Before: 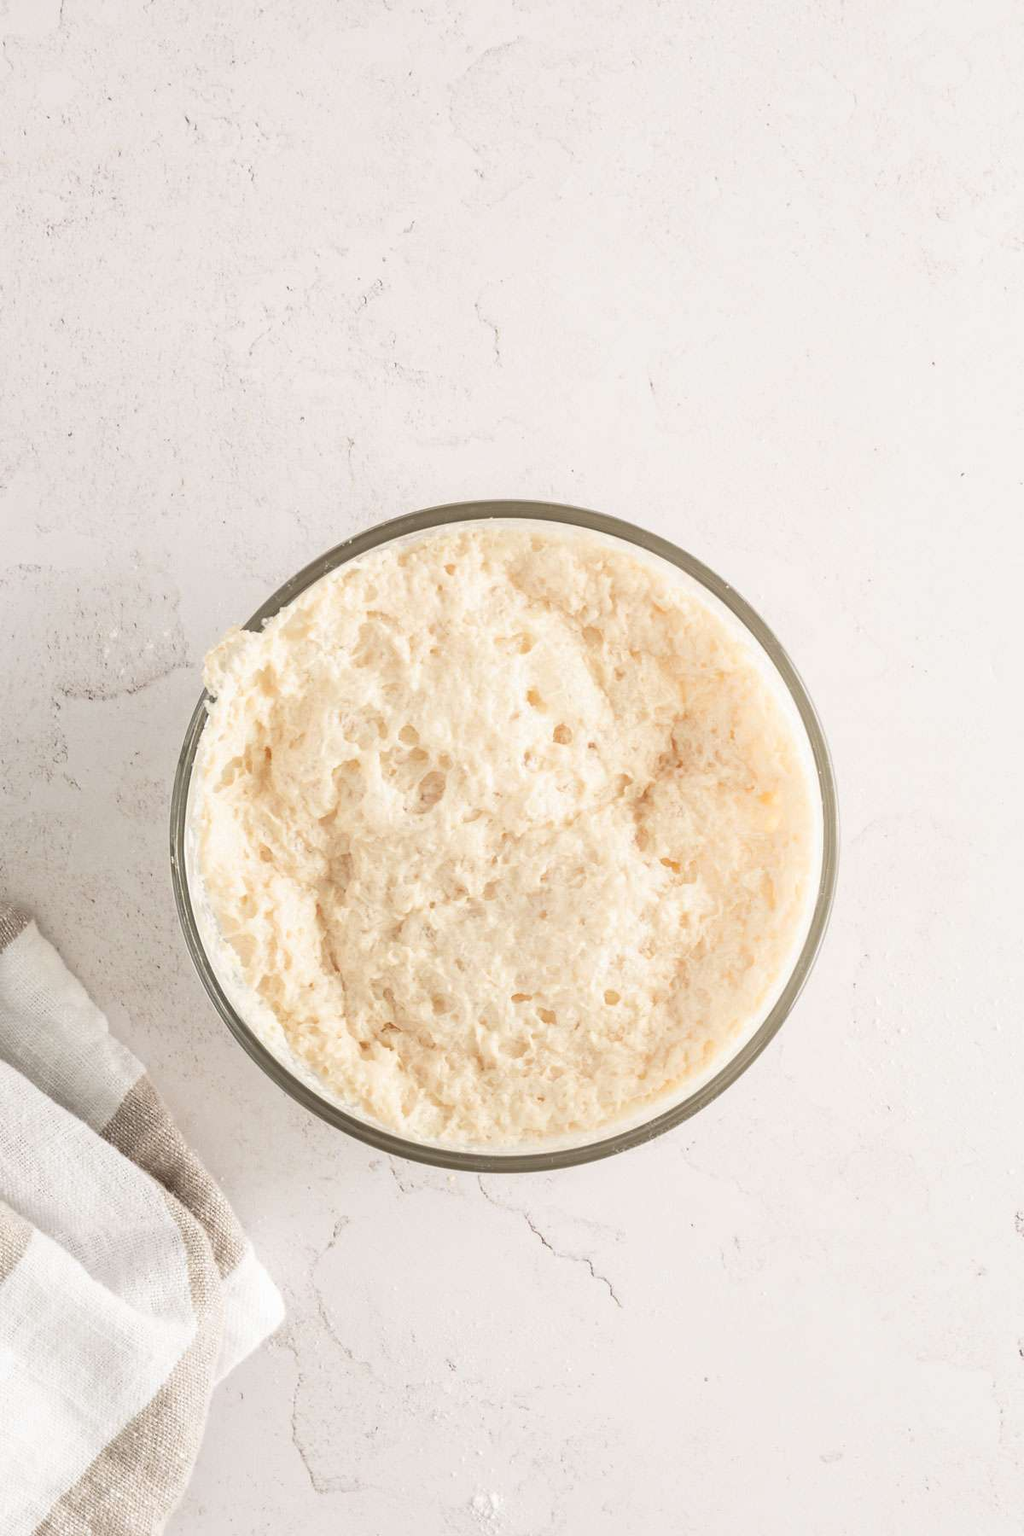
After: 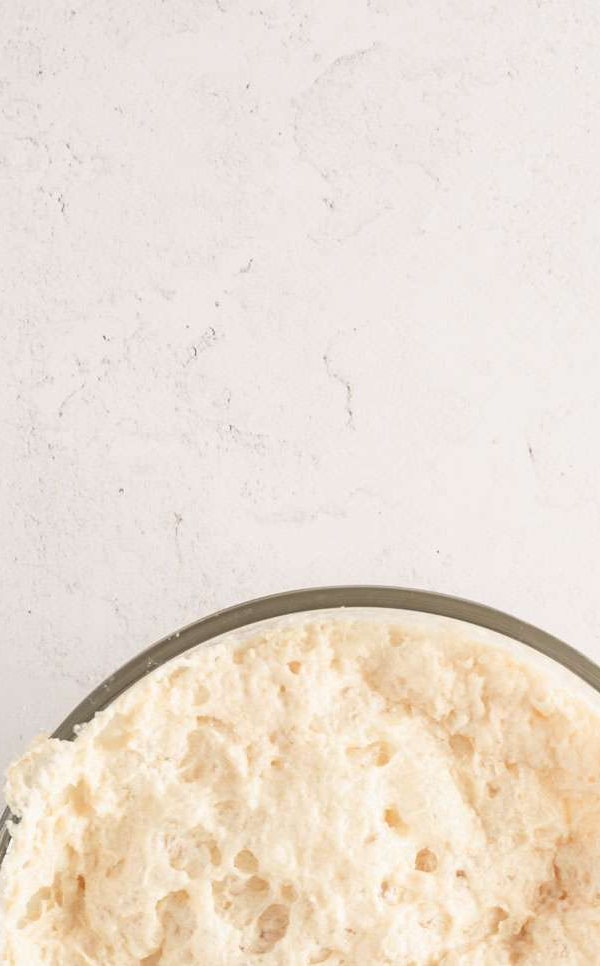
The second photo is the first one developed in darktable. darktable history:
crop: left 19.455%, right 30.537%, bottom 46.331%
